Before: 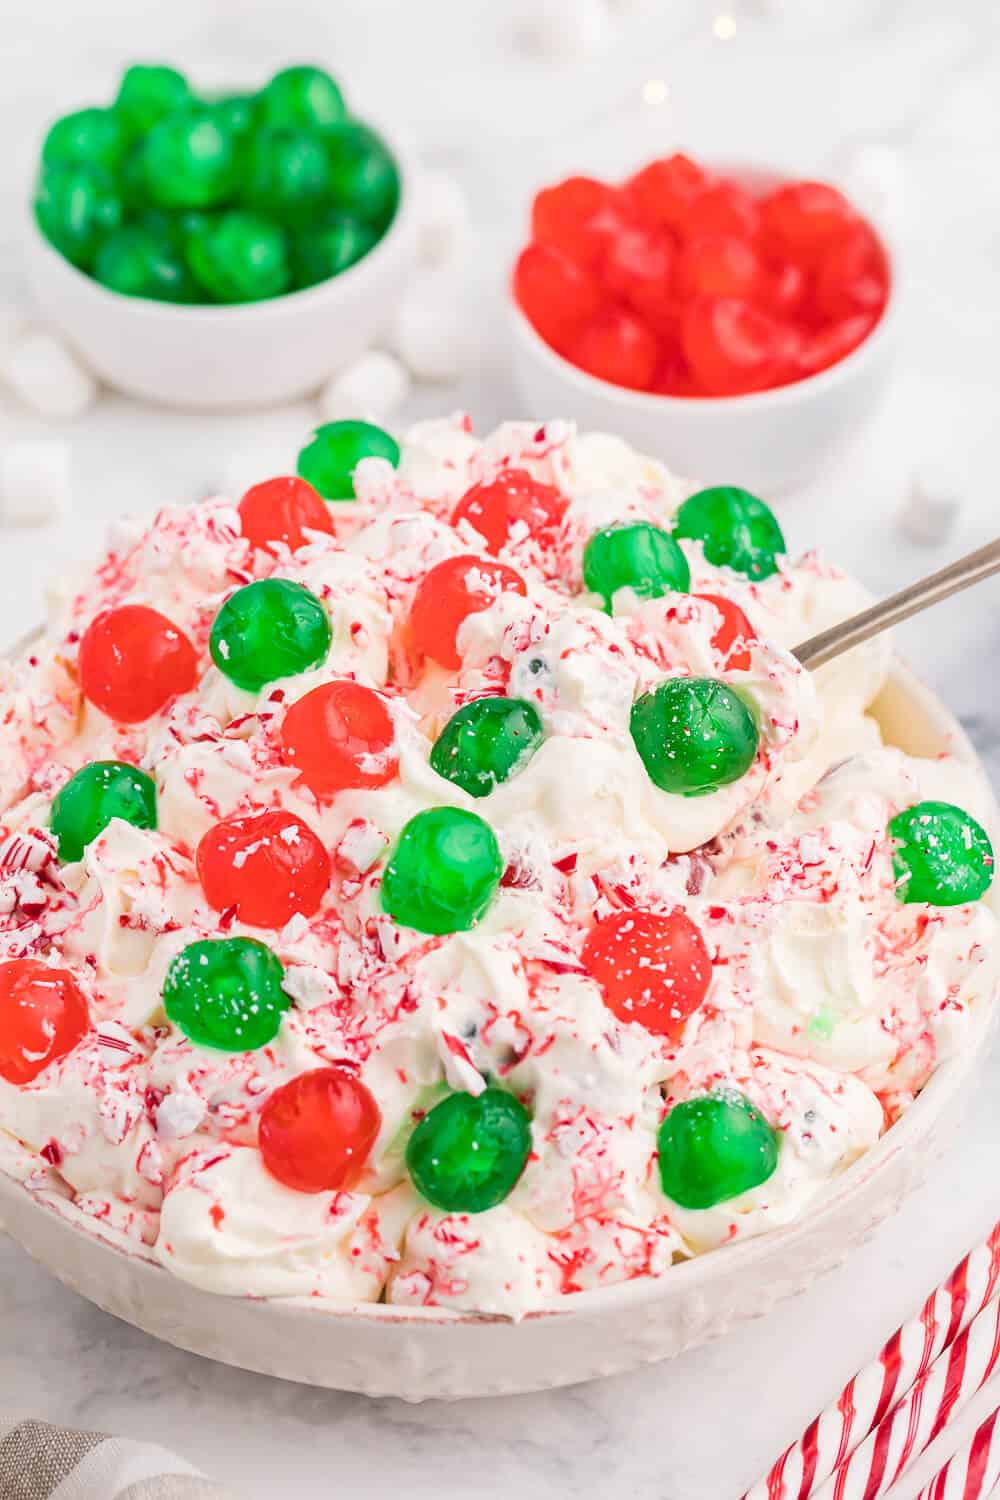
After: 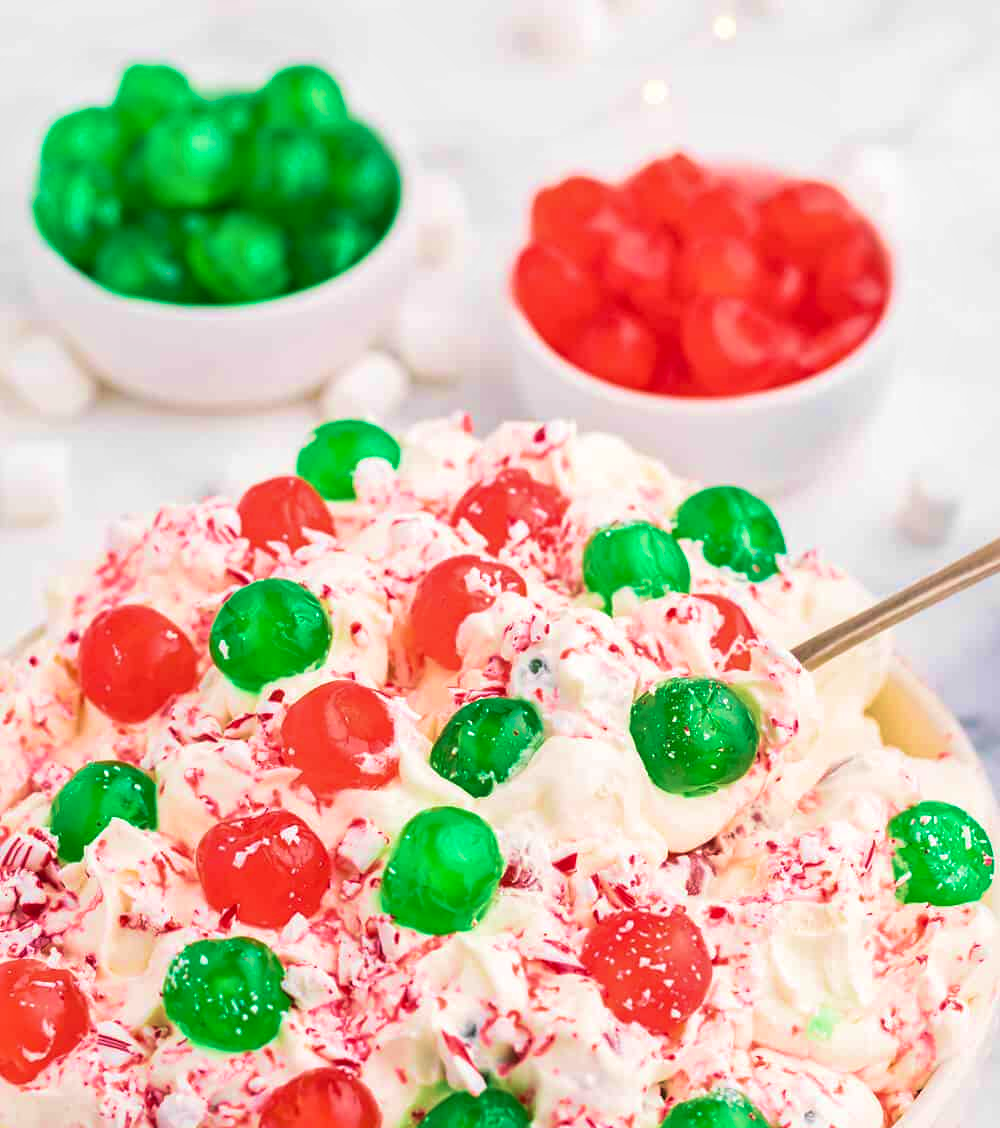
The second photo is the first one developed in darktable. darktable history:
local contrast: mode bilateral grid, contrast 20, coarseness 51, detail 120%, midtone range 0.2
velvia: strength 75%
crop: bottom 24.742%
